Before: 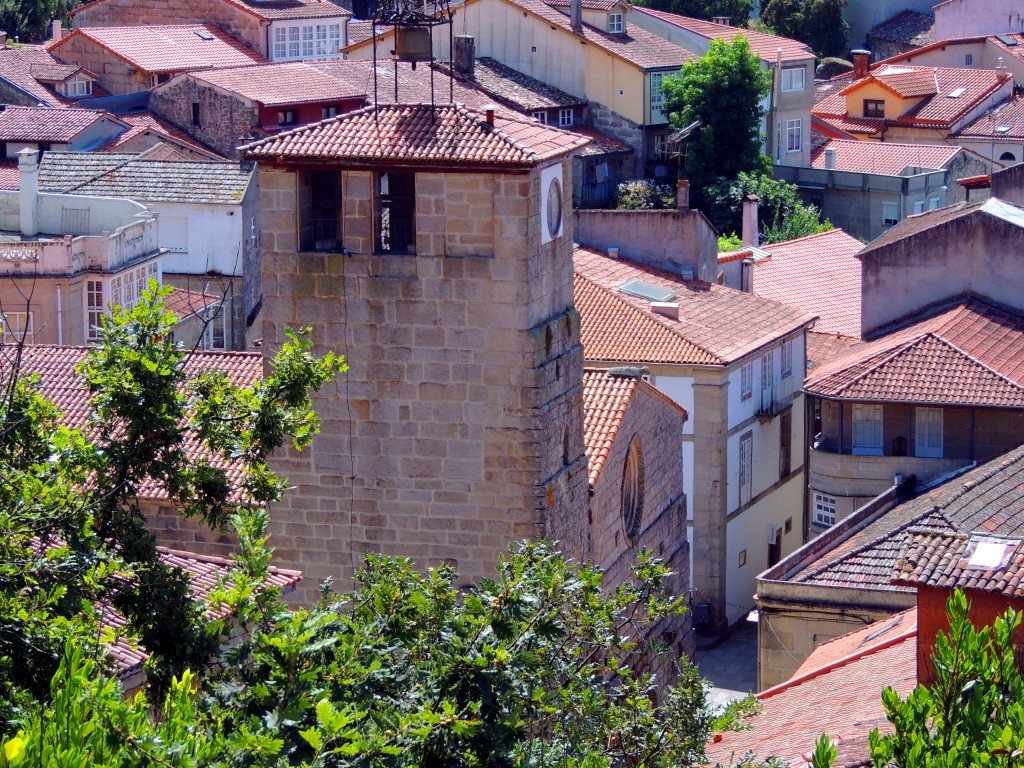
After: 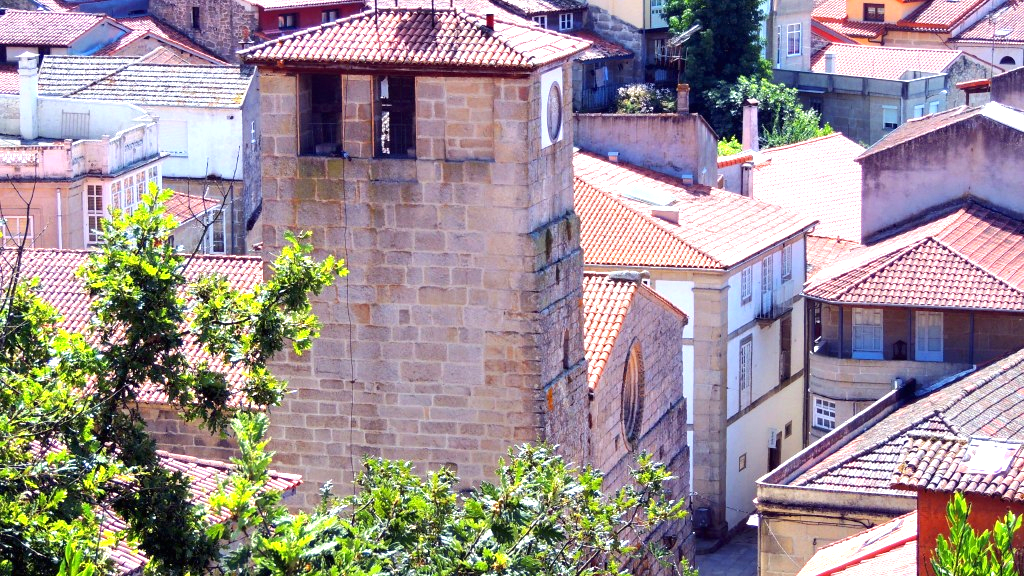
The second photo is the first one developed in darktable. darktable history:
tone equalizer: on, module defaults
crop and rotate: top 12.546%, bottom 12.428%
exposure: black level correction 0, exposure 1.2 EV, compensate highlight preservation false
